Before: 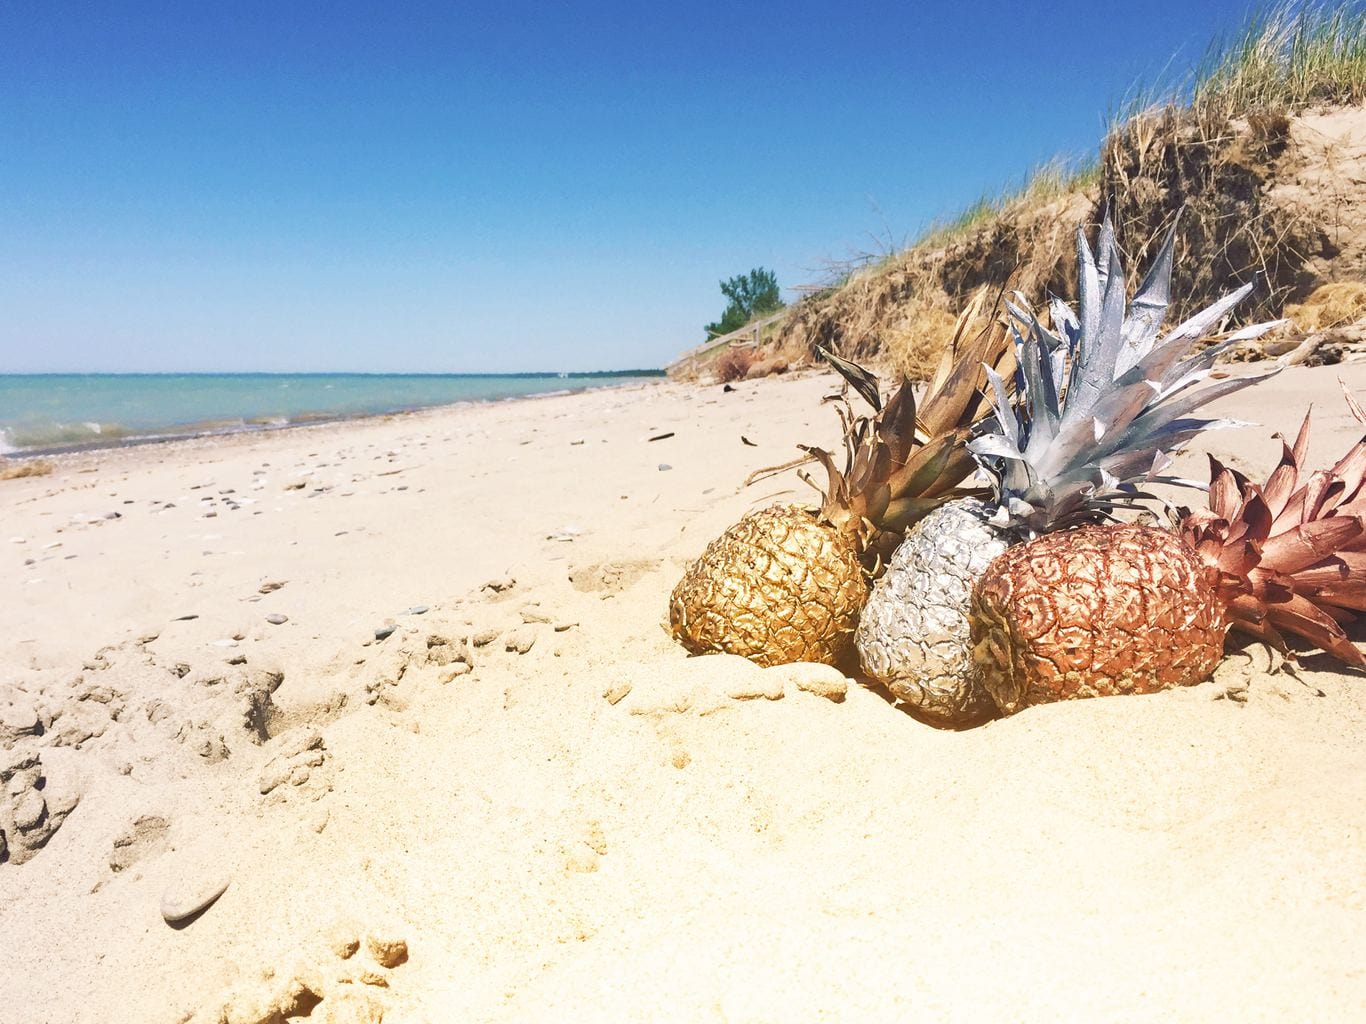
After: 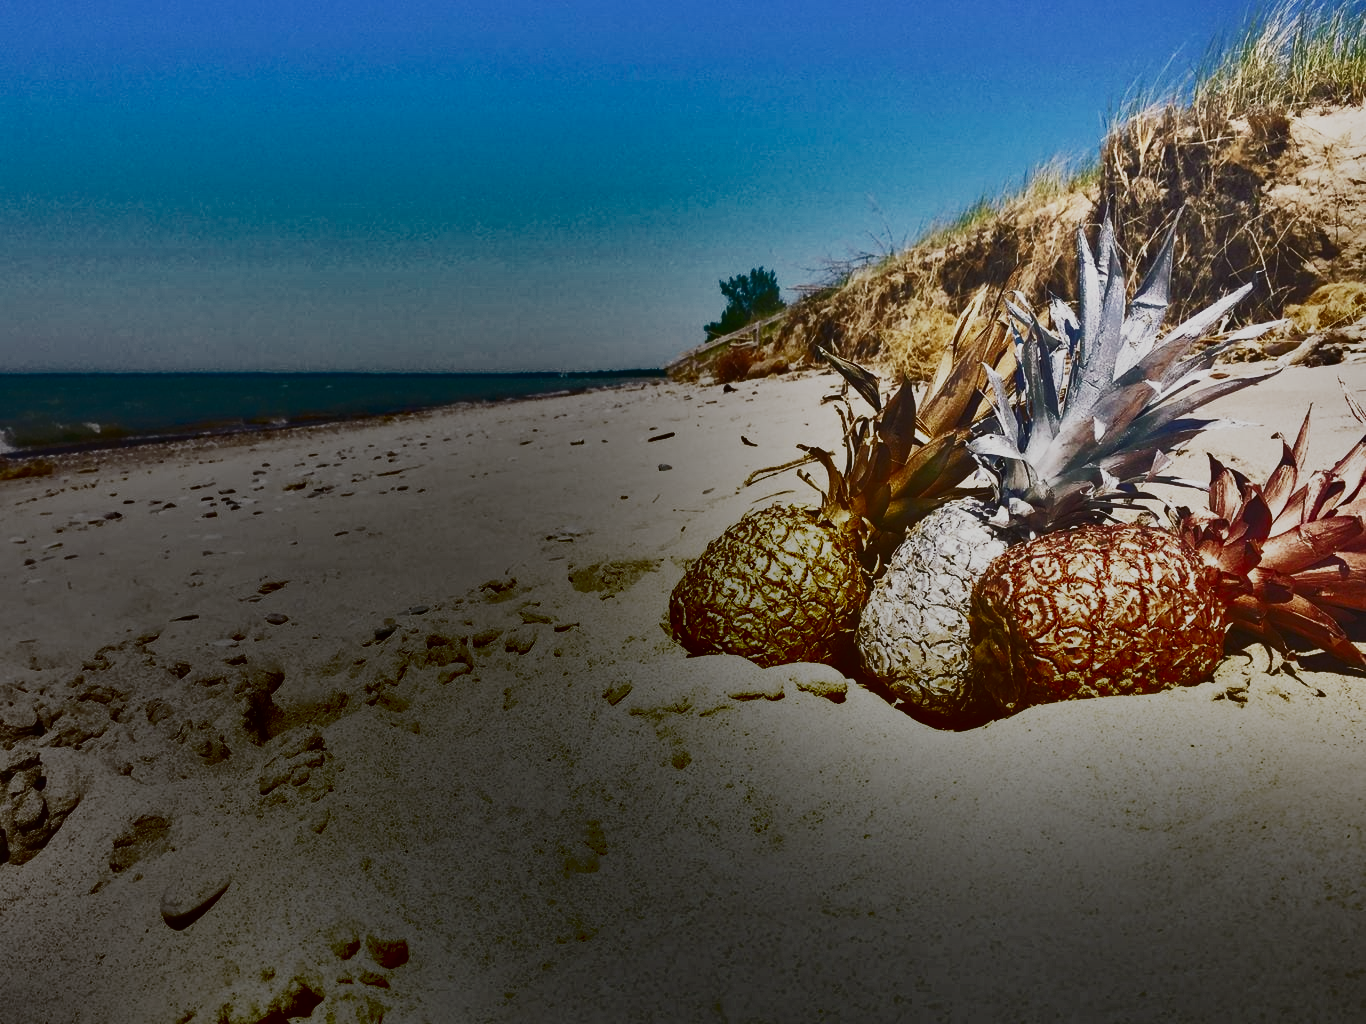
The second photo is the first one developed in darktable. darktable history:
shadows and highlights: radius 124.33, shadows 99.67, white point adjustment -3.15, highlights -99.5, soften with gaussian
base curve: curves: ch0 [(0, 0) (0.088, 0.125) (0.176, 0.251) (0.354, 0.501) (0.613, 0.749) (1, 0.877)], preserve colors none
